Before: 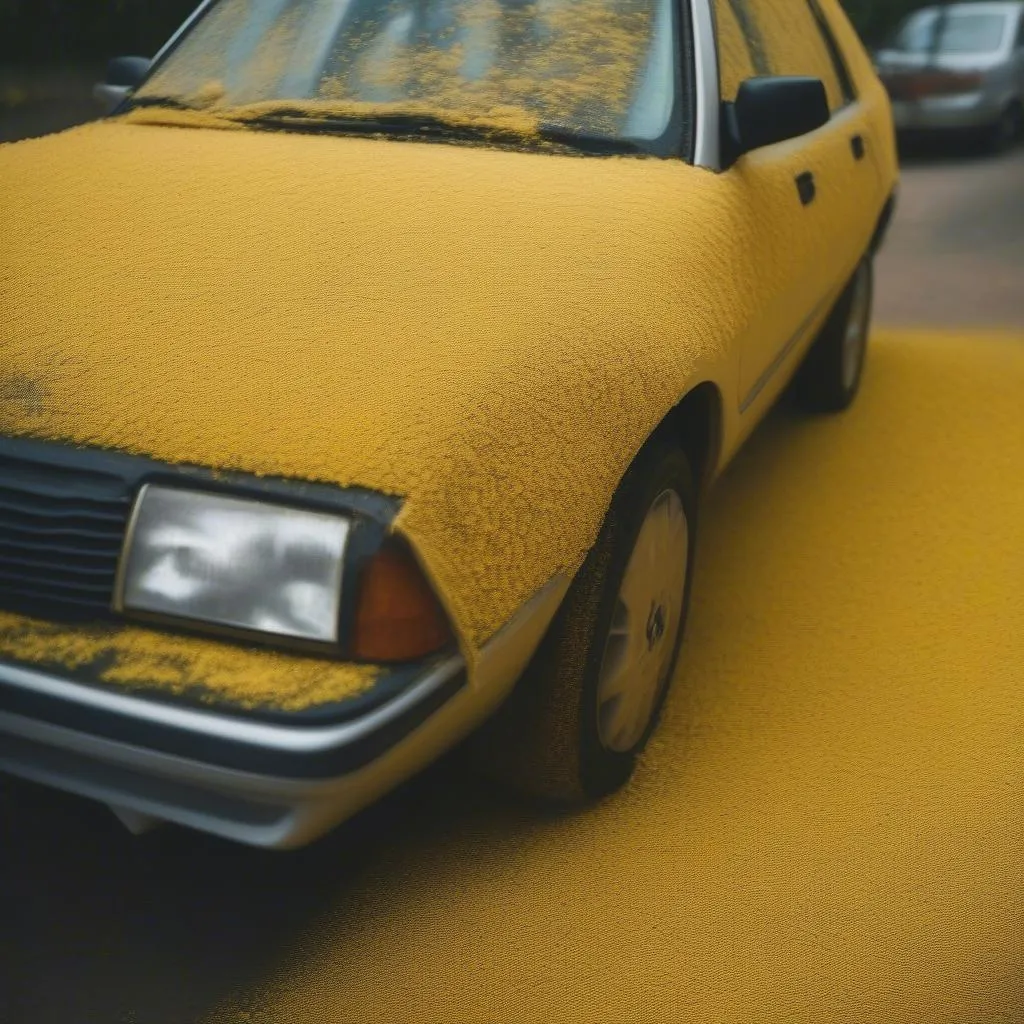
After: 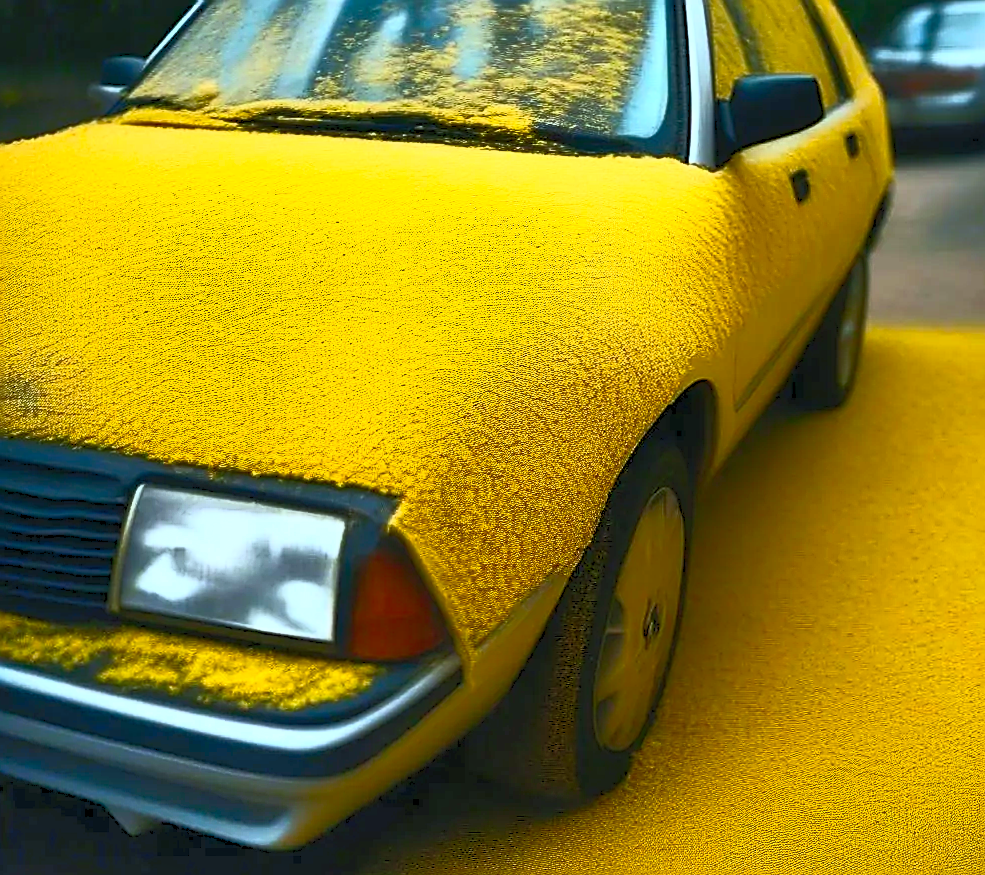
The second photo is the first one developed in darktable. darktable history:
contrast brightness saturation: contrast 1, brightness 1, saturation 1
exposure: black level correction 0.011, exposure -0.478 EV, compensate highlight preservation false
crop and rotate: angle 0.2°, left 0.275%, right 3.127%, bottom 14.18%
bloom: size 3%, threshold 100%, strength 0%
white balance: red 0.925, blue 1.046
shadows and highlights: low approximation 0.01, soften with gaussian
sharpen: amount 1
